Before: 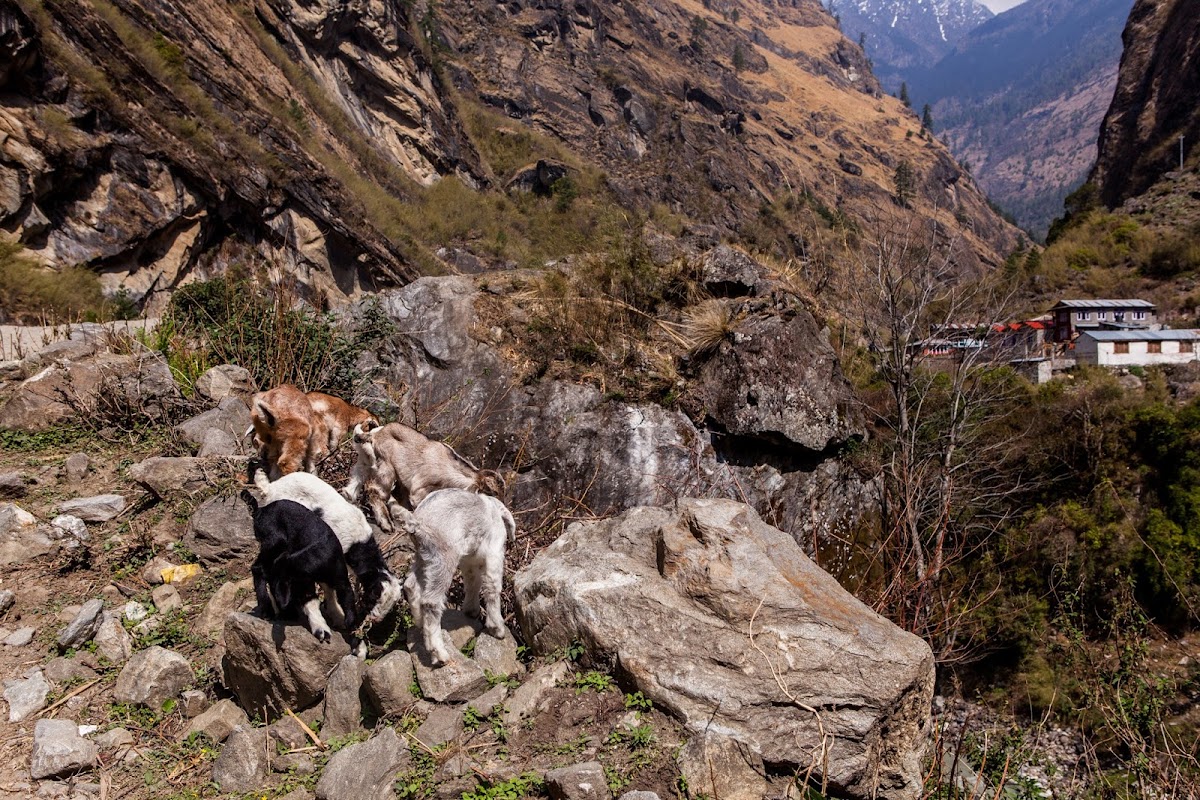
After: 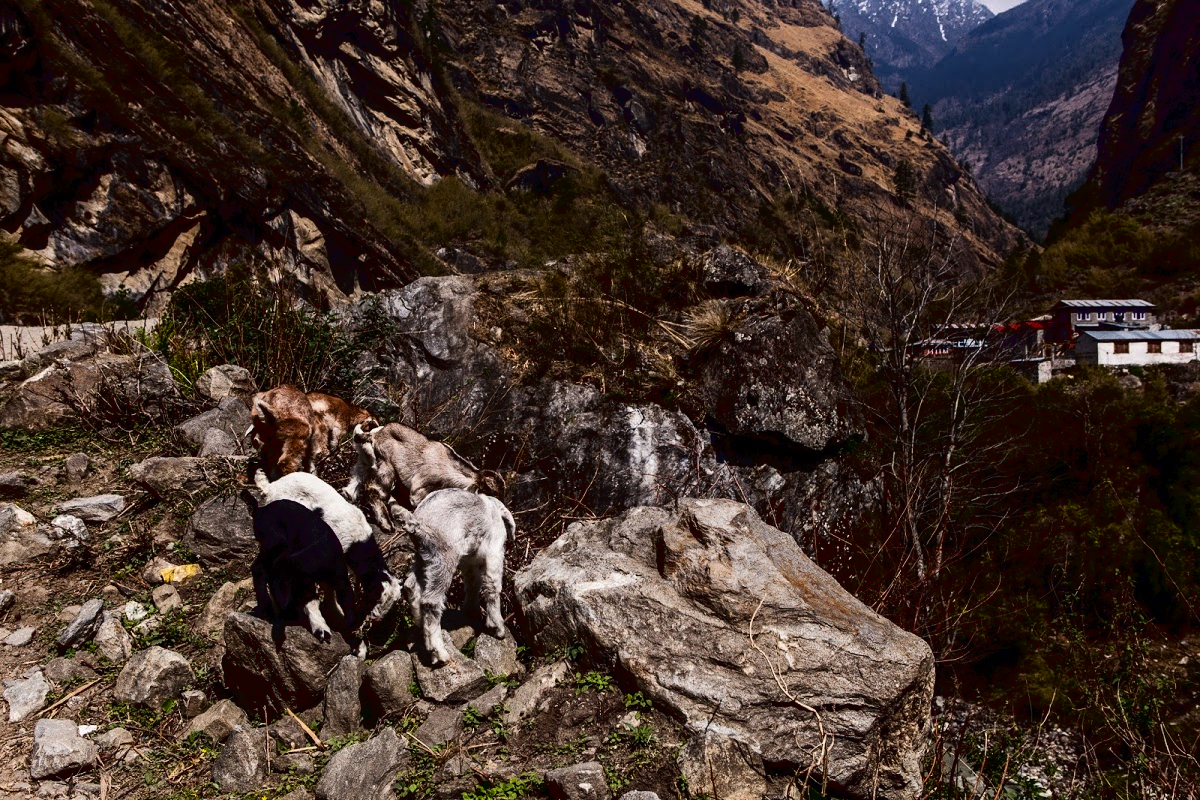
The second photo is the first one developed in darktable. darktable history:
tone curve: curves: ch0 [(0, 0) (0.003, 0.019) (0.011, 0.019) (0.025, 0.022) (0.044, 0.026) (0.069, 0.032) (0.1, 0.052) (0.136, 0.081) (0.177, 0.123) (0.224, 0.17) (0.277, 0.219) (0.335, 0.276) (0.399, 0.344) (0.468, 0.421) (0.543, 0.508) (0.623, 0.604) (0.709, 0.705) (0.801, 0.797) (0.898, 0.894) (1, 1)], color space Lab, linked channels, preserve colors none
contrast brightness saturation: contrast 0.192, brightness -0.229, saturation 0.11
